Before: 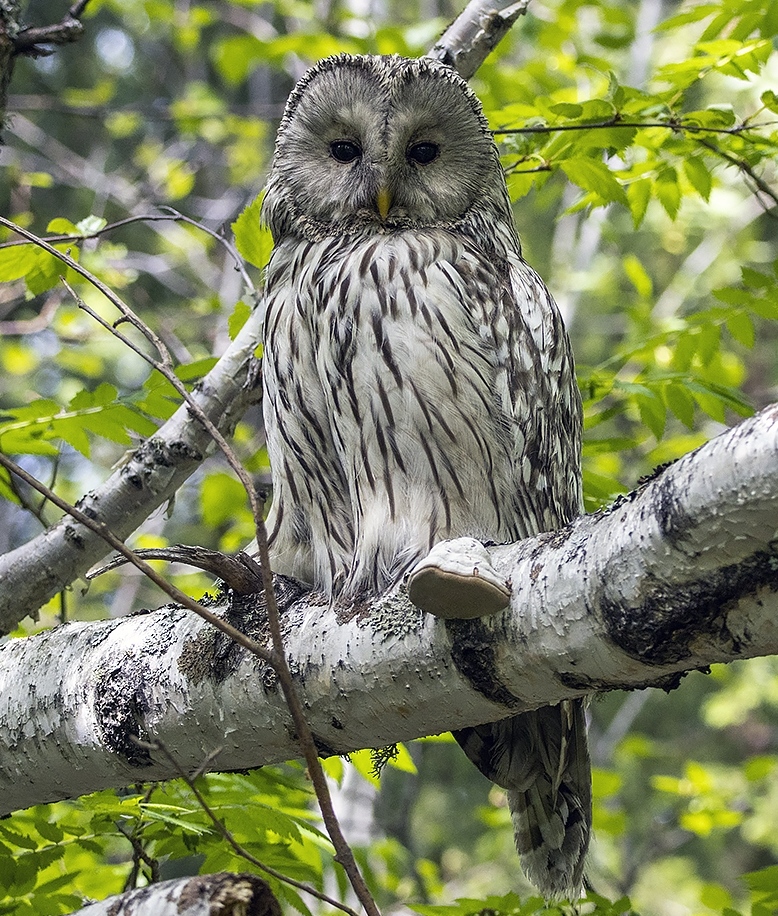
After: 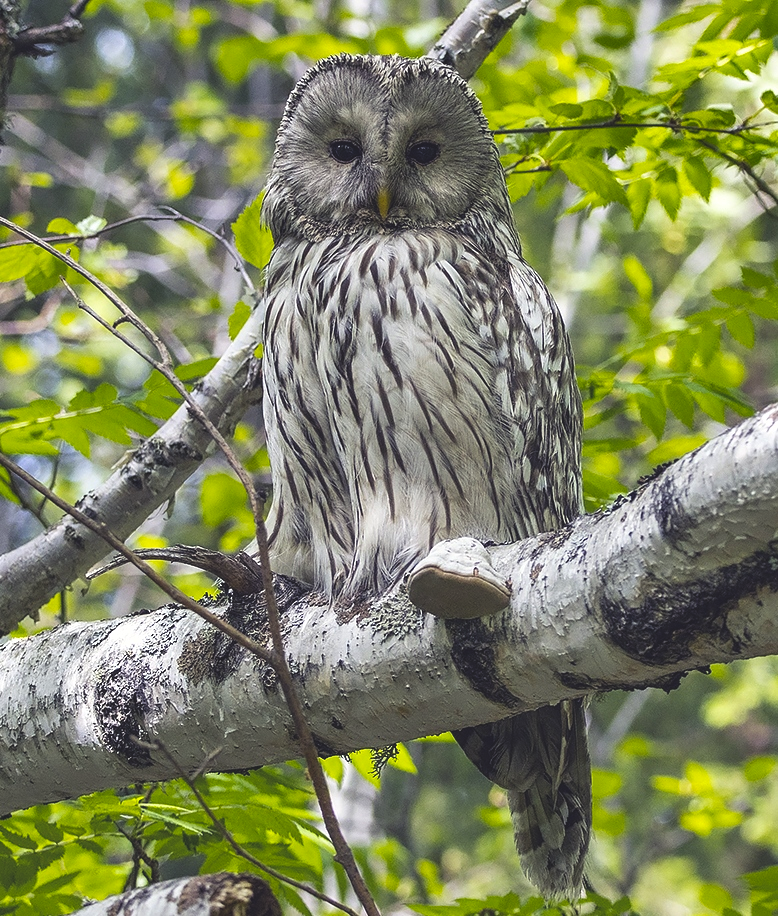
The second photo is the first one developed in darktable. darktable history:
shadows and highlights: shadows 76.59, highlights -60.68, soften with gaussian
color balance rgb: shadows lift › chroma 3.242%, shadows lift › hue 281.67°, global offset › luminance 1.527%, perceptual saturation grading › global saturation 19.862%
